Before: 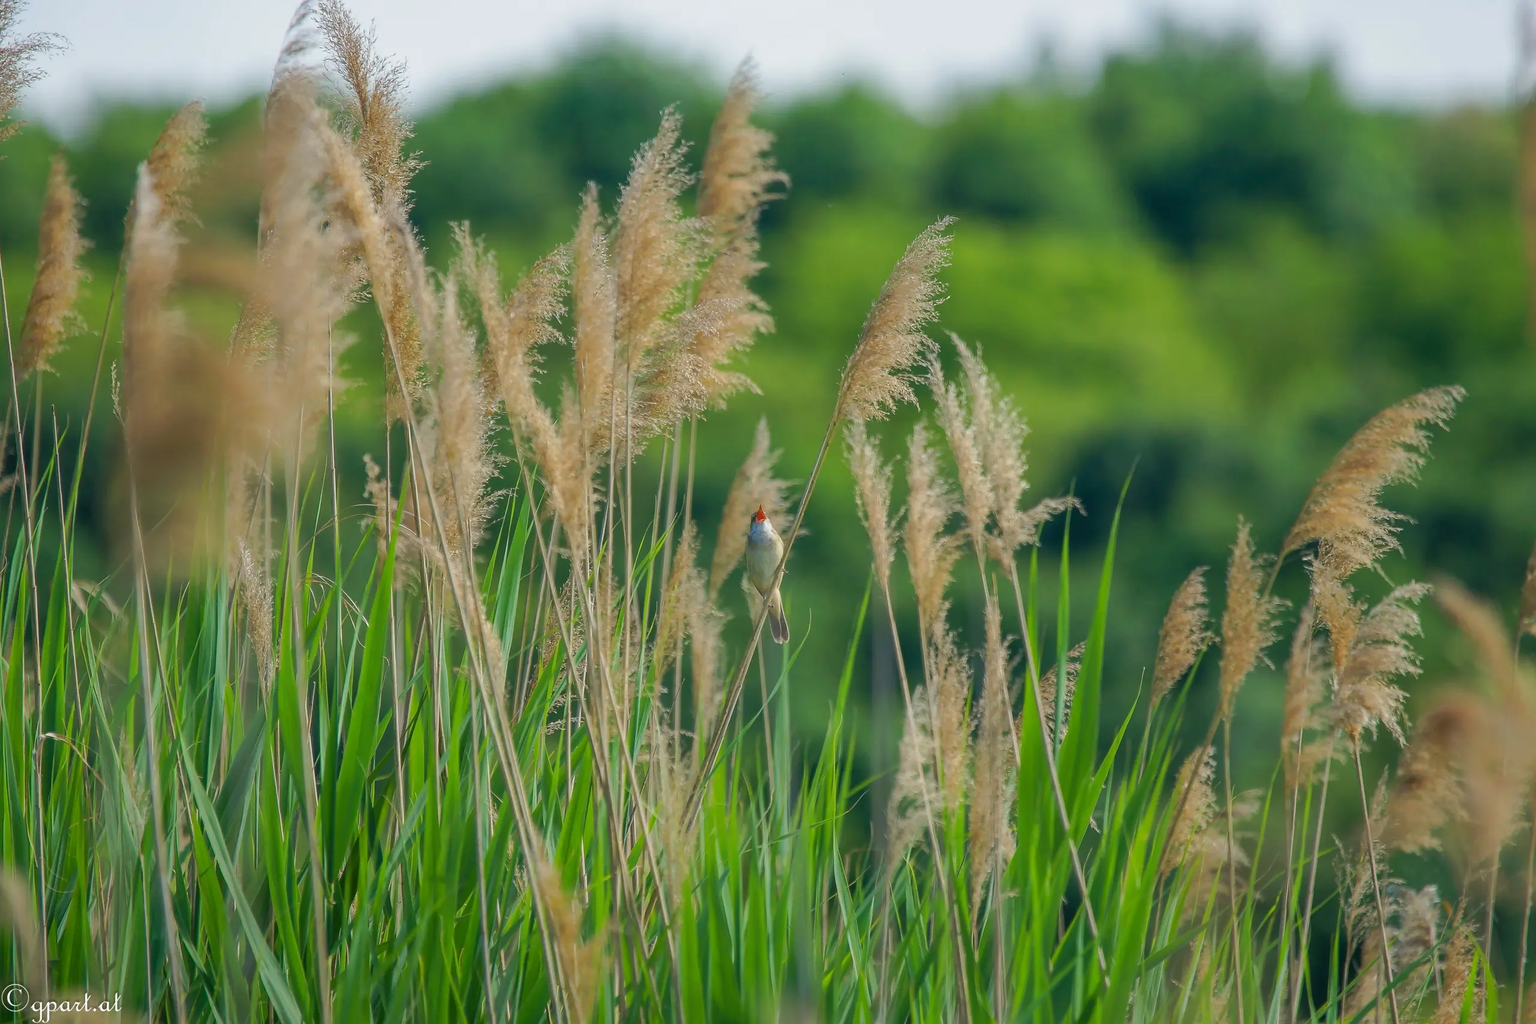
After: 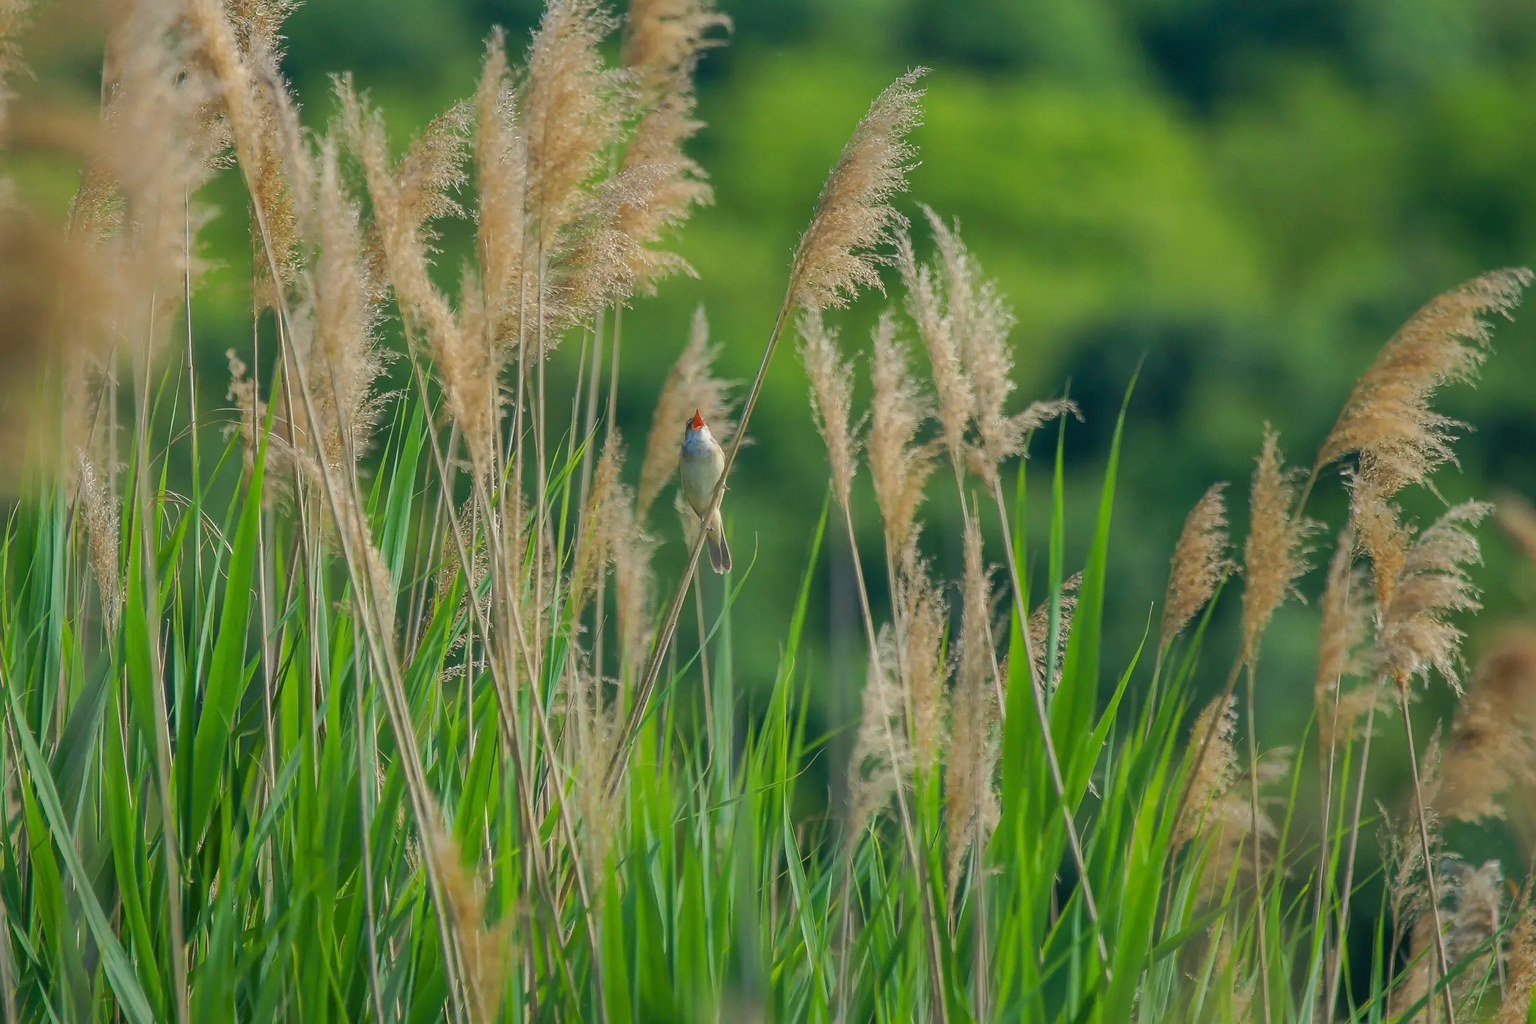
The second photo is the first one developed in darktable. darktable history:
crop: left 11.263%, top 15.69%, right 4.427%
